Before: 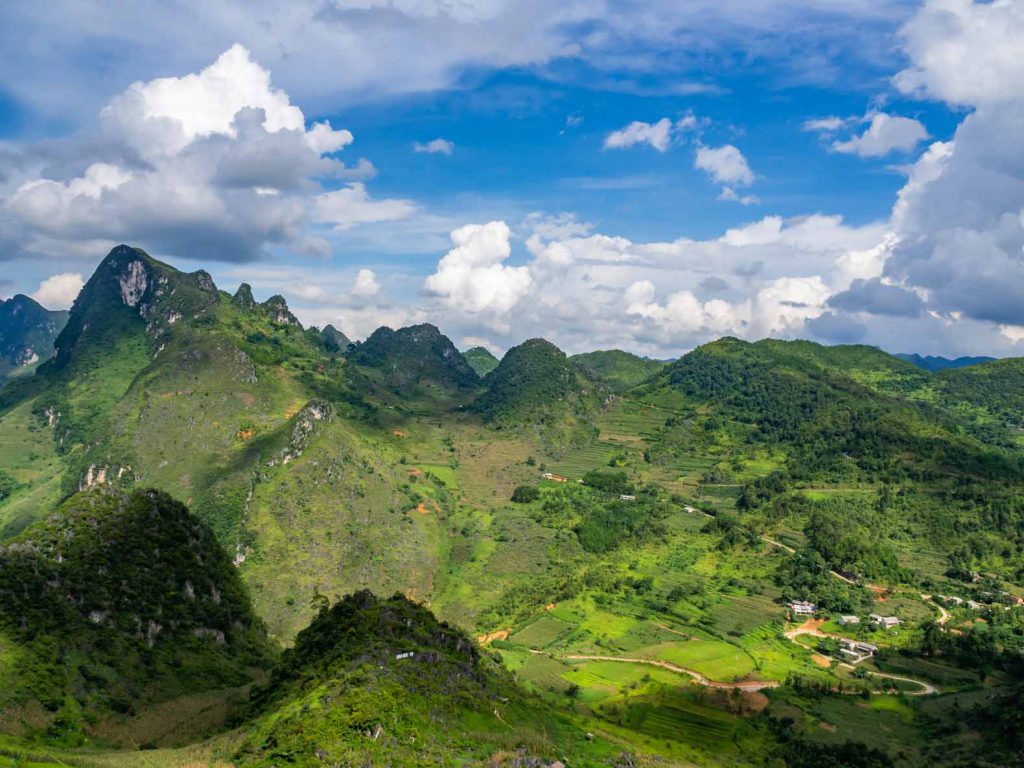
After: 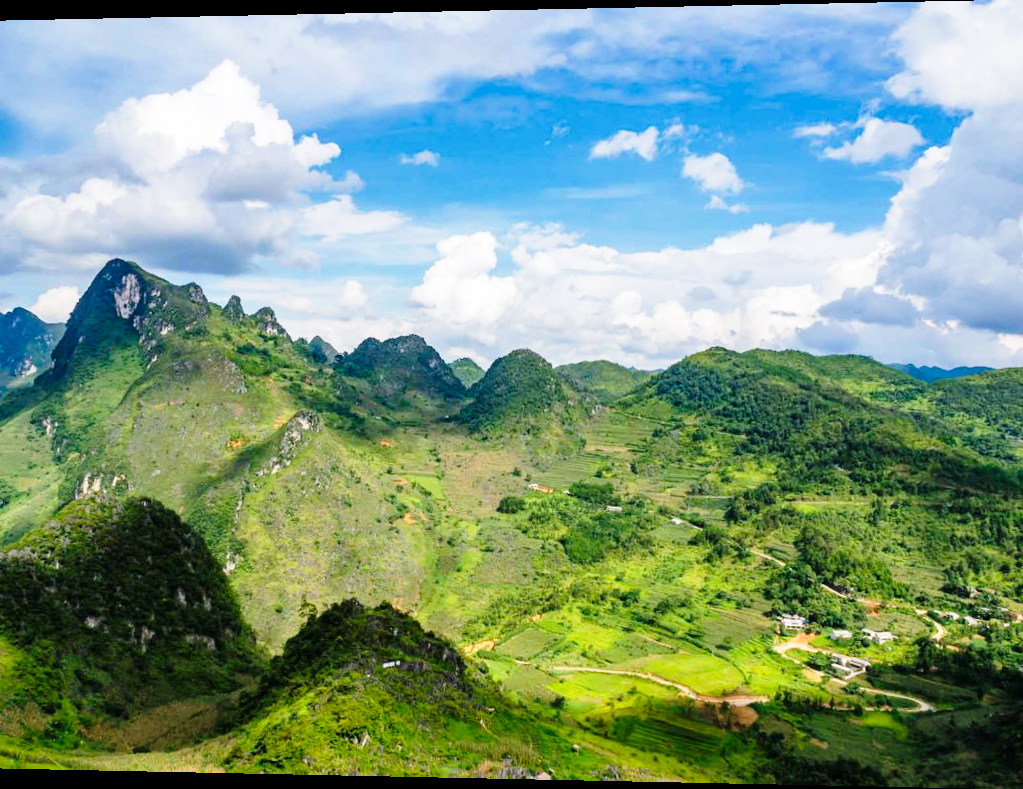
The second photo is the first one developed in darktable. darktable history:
rotate and perspective: lens shift (horizontal) -0.055, automatic cropping off
base curve: curves: ch0 [(0, 0) (0.028, 0.03) (0.121, 0.232) (0.46, 0.748) (0.859, 0.968) (1, 1)], preserve colors none
